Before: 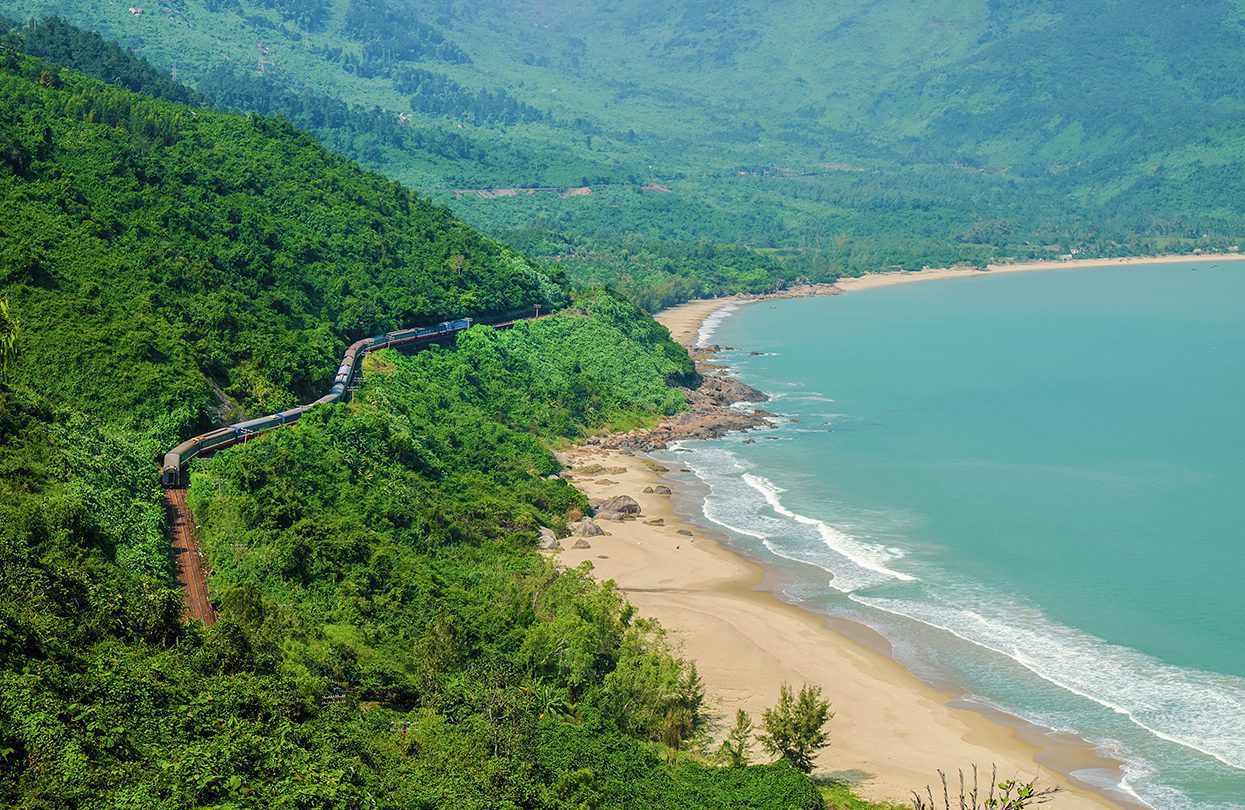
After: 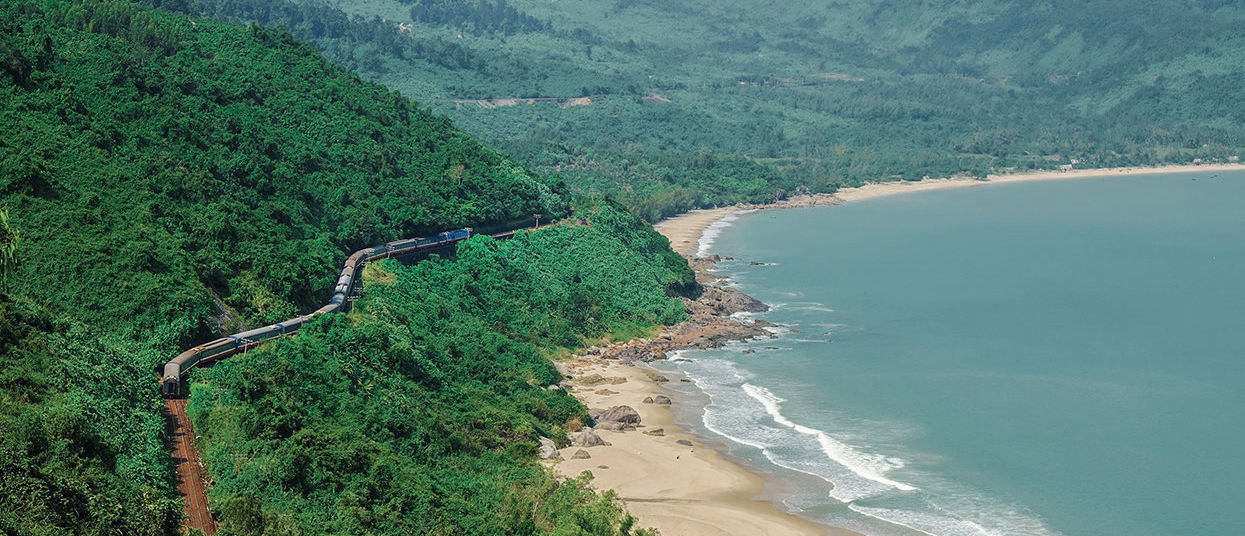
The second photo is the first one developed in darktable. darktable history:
color zones: curves: ch0 [(0, 0.5) (0.125, 0.4) (0.25, 0.5) (0.375, 0.4) (0.5, 0.4) (0.625, 0.35) (0.75, 0.35) (0.875, 0.5)]; ch1 [(0, 0.35) (0.125, 0.45) (0.25, 0.35) (0.375, 0.35) (0.5, 0.35) (0.625, 0.35) (0.75, 0.45) (0.875, 0.35)]; ch2 [(0, 0.6) (0.125, 0.5) (0.25, 0.5) (0.375, 0.6) (0.5, 0.6) (0.625, 0.5) (0.75, 0.5) (0.875, 0.5)]
crop: top 11.138%, bottom 22.661%
